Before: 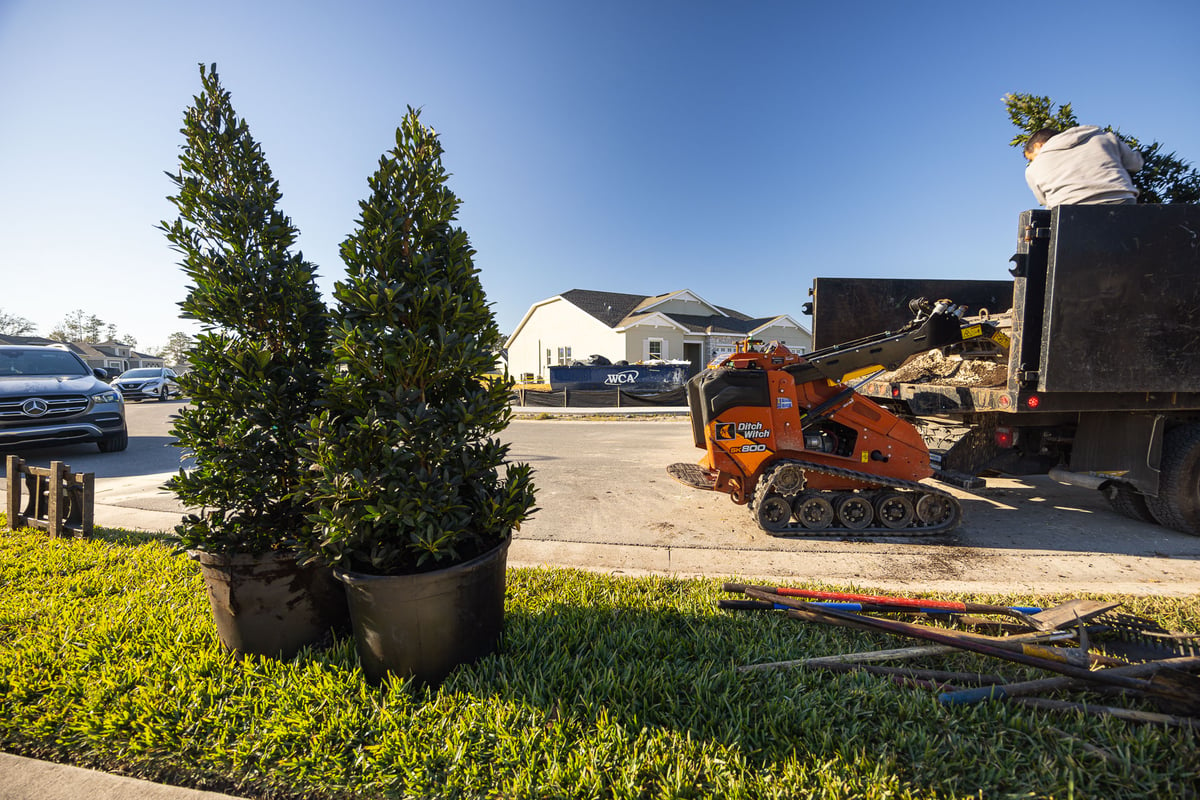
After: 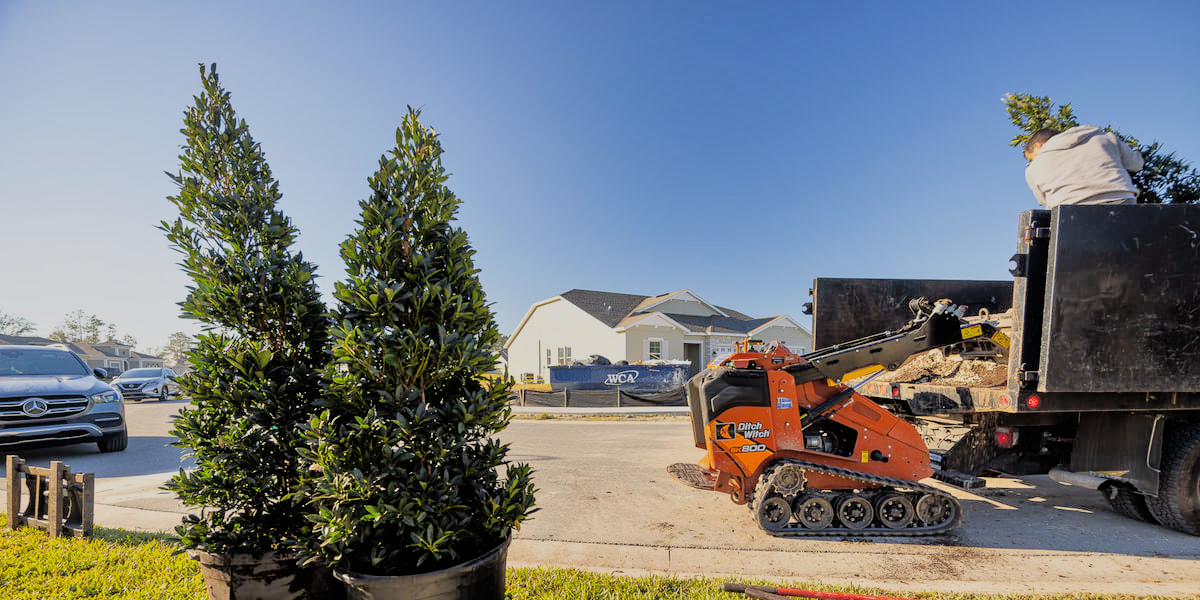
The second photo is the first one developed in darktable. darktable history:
tone equalizer: -7 EV 0.15 EV, -6 EV 0.6 EV, -5 EV 1.15 EV, -4 EV 1.33 EV, -3 EV 1.15 EV, -2 EV 0.6 EV, -1 EV 0.15 EV, mask exposure compensation -0.5 EV
crop: bottom 24.988%
filmic rgb: black relative exposure -7.65 EV, white relative exposure 4.56 EV, hardness 3.61, color science v6 (2022)
